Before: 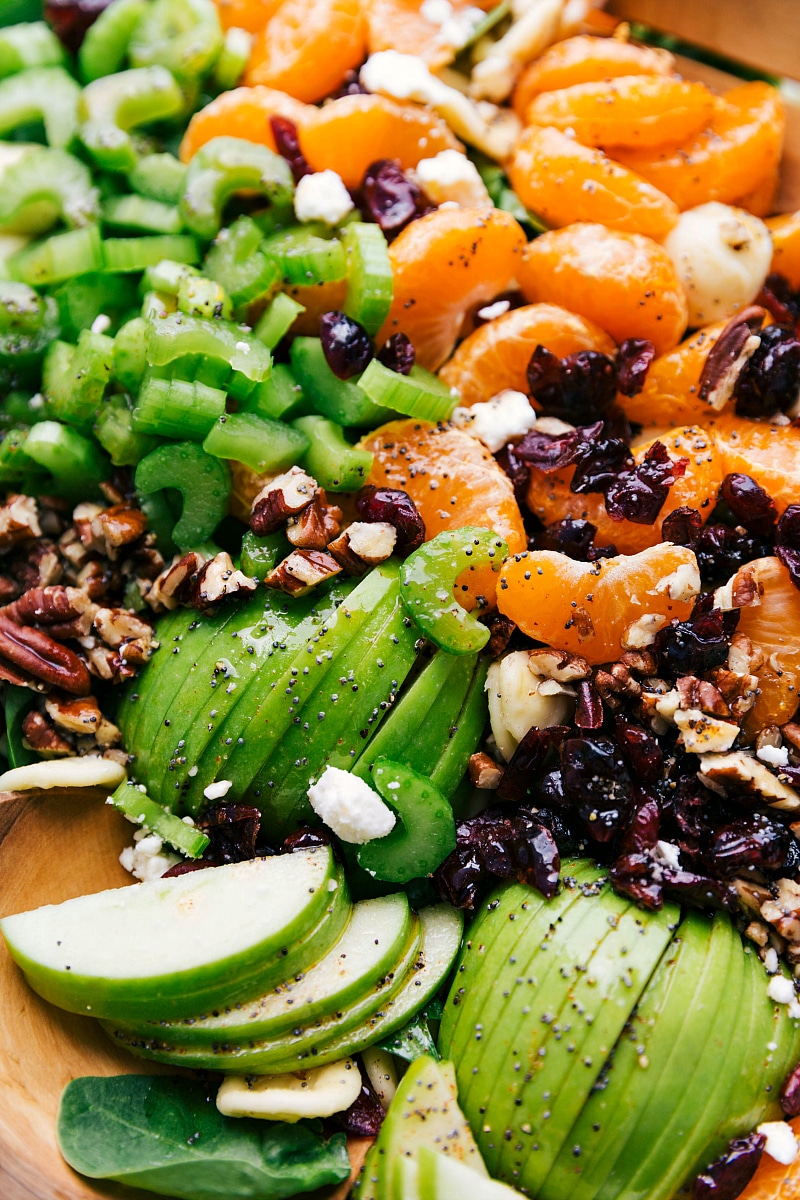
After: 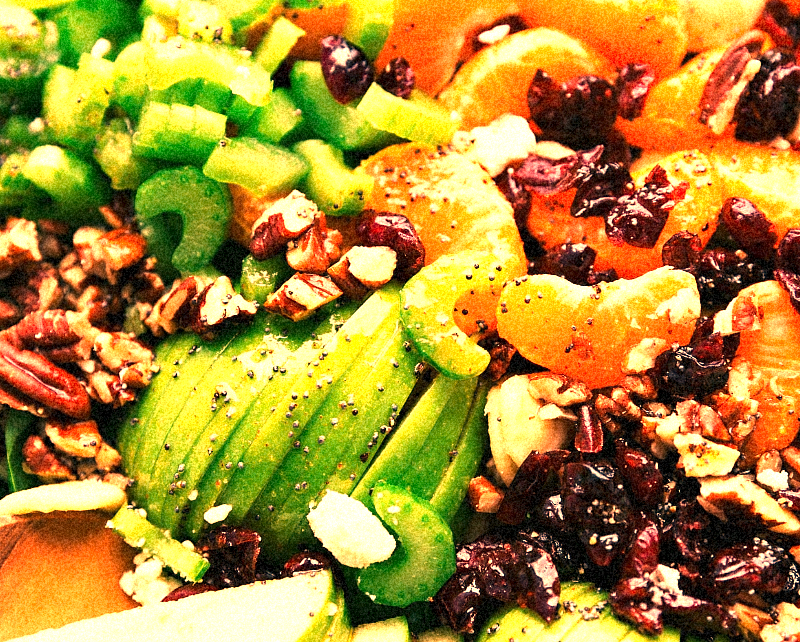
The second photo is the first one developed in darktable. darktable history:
crop and rotate: top 23.043%, bottom 23.437%
grain: coarseness 46.9 ISO, strength 50.21%, mid-tones bias 0%
white balance: red 1.467, blue 0.684
exposure: black level correction 0, exposure 1.1 EV, compensate exposure bias true, compensate highlight preservation false
